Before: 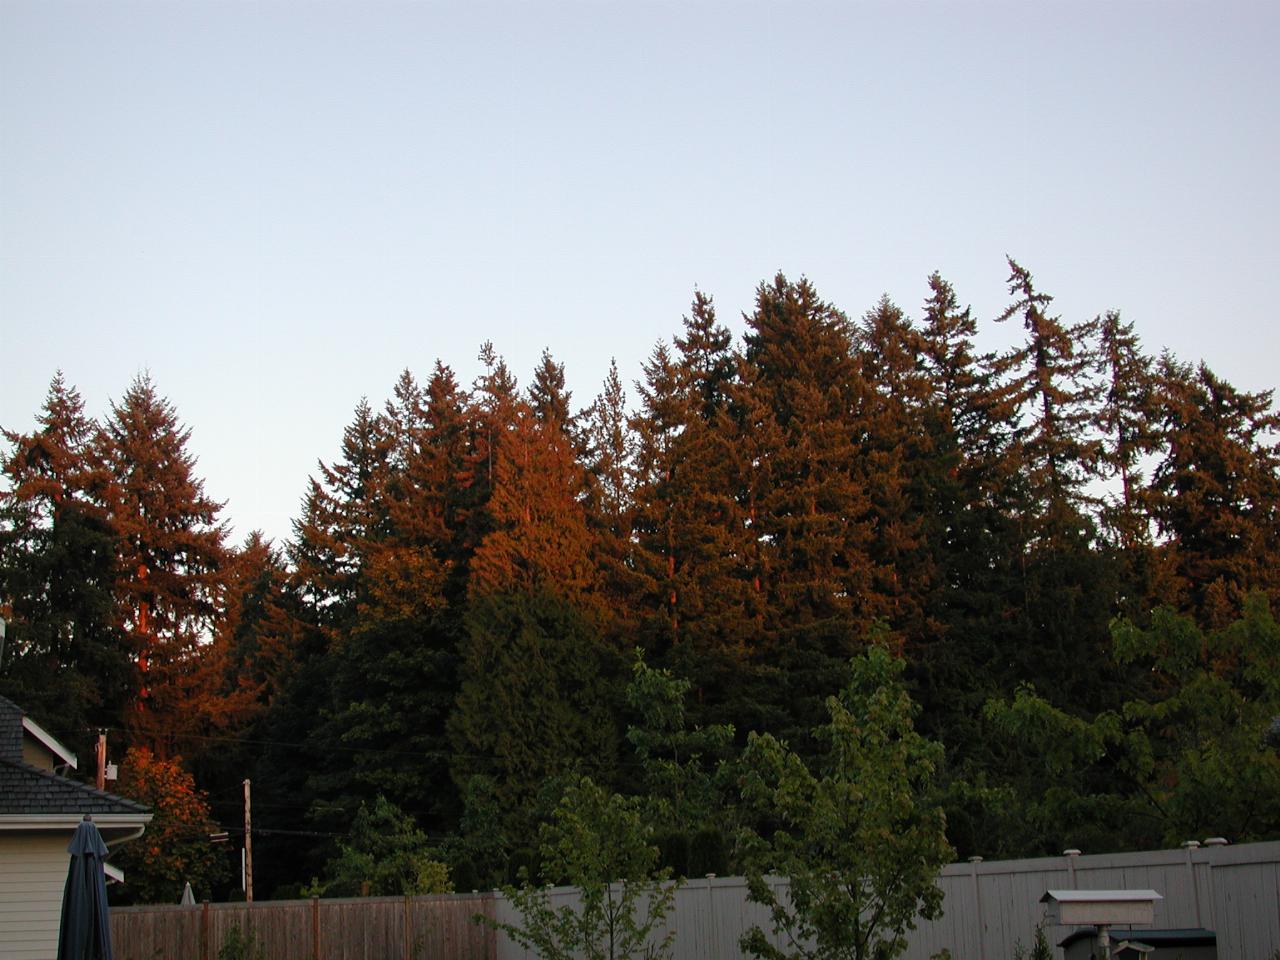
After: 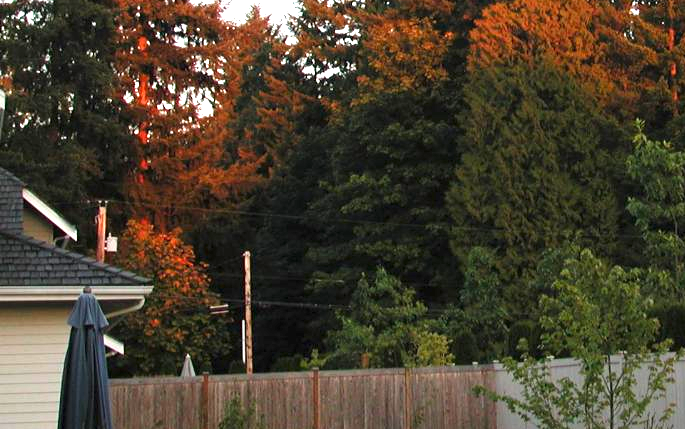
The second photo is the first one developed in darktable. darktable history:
crop and rotate: top 55.08%, right 46.44%, bottom 0.189%
exposure: black level correction 0, exposure 1.471 EV, compensate highlight preservation false
levels: levels [0, 0.476, 0.951]
